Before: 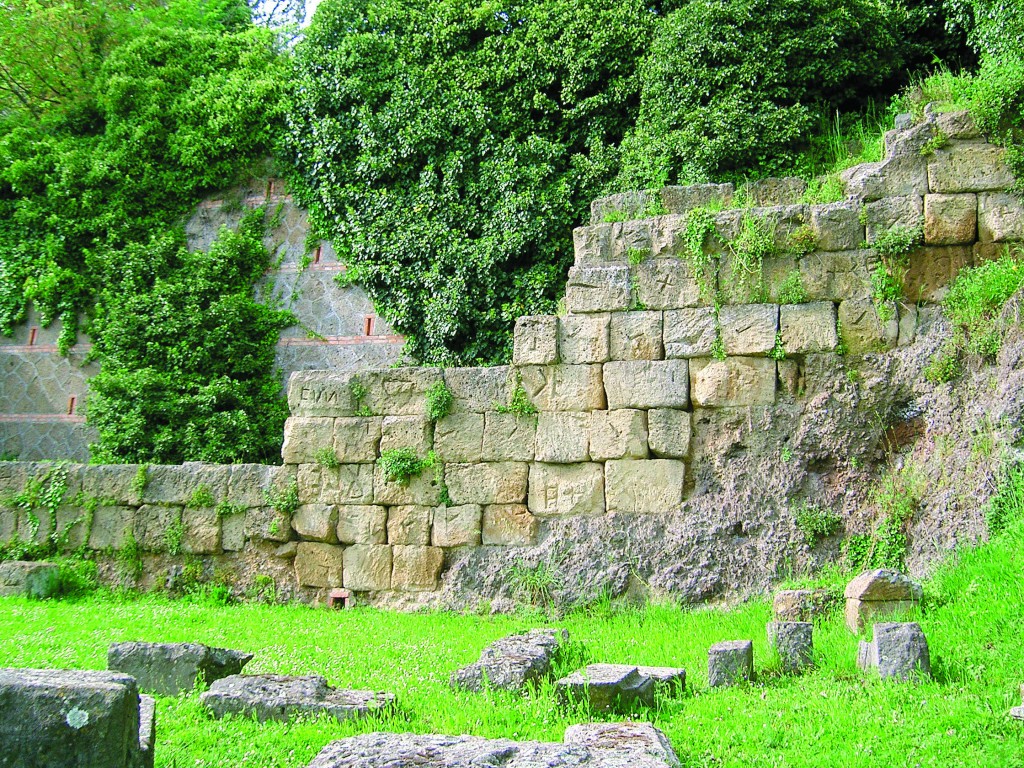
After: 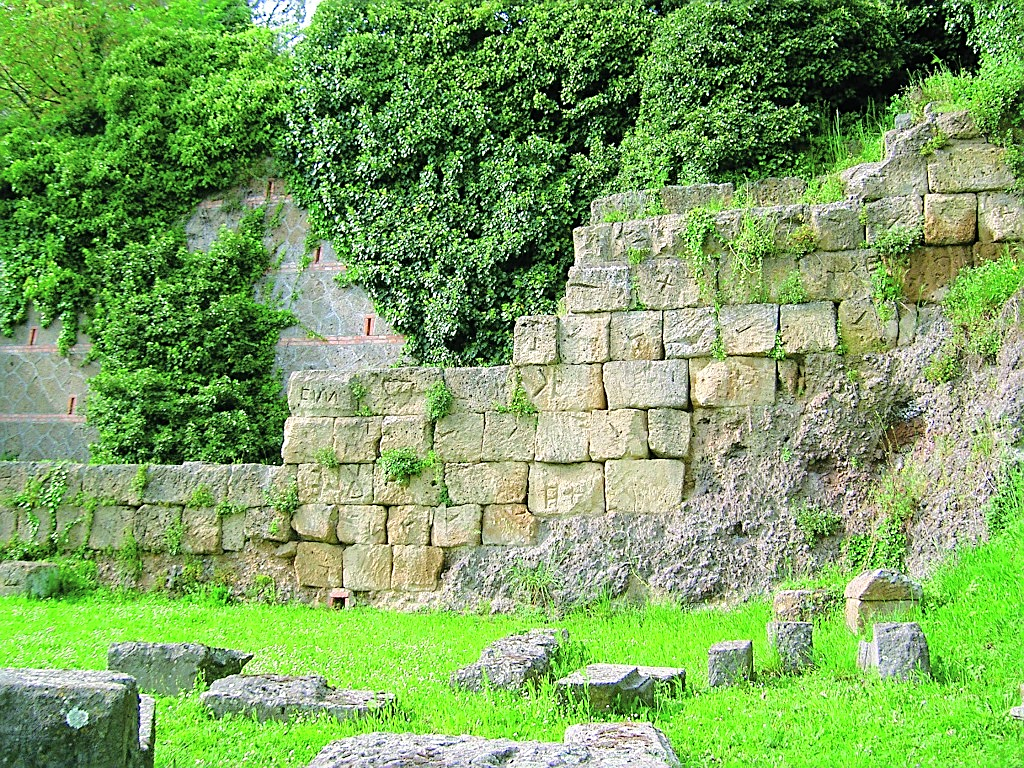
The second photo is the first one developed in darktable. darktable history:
tone curve: curves: ch0 [(0, 0) (0.003, 0.003) (0.011, 0.014) (0.025, 0.027) (0.044, 0.044) (0.069, 0.064) (0.1, 0.108) (0.136, 0.153) (0.177, 0.208) (0.224, 0.275) (0.277, 0.349) (0.335, 0.422) (0.399, 0.492) (0.468, 0.557) (0.543, 0.617) (0.623, 0.682) (0.709, 0.745) (0.801, 0.826) (0.898, 0.916) (1, 1)], color space Lab, independent channels, preserve colors none
sharpen: on, module defaults
